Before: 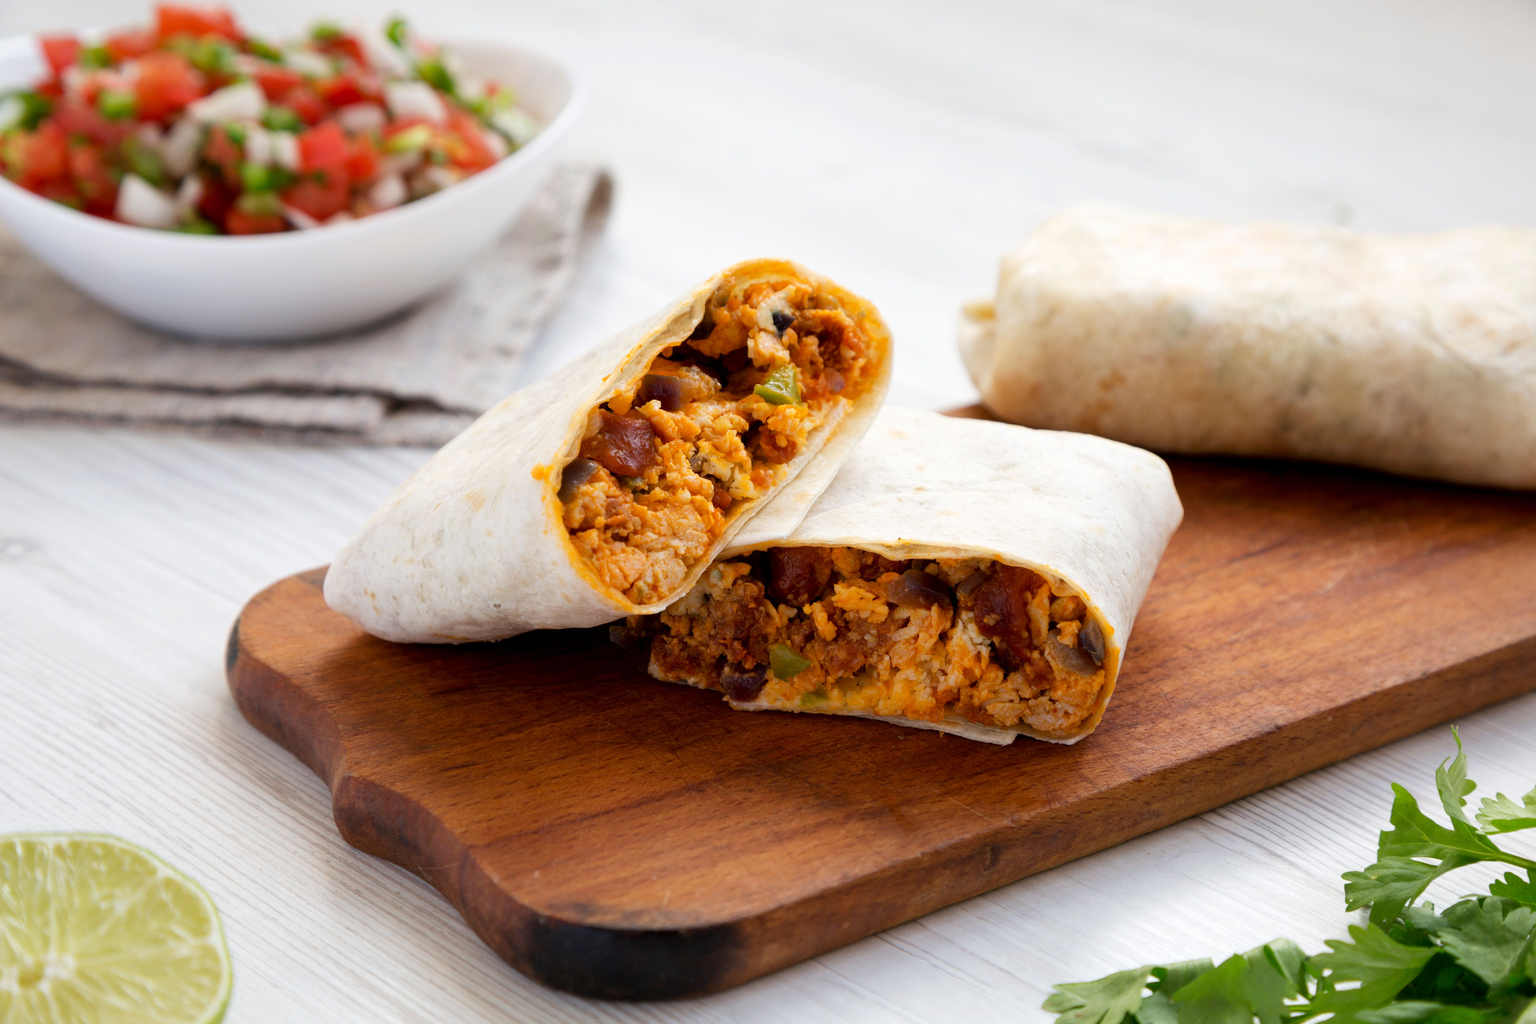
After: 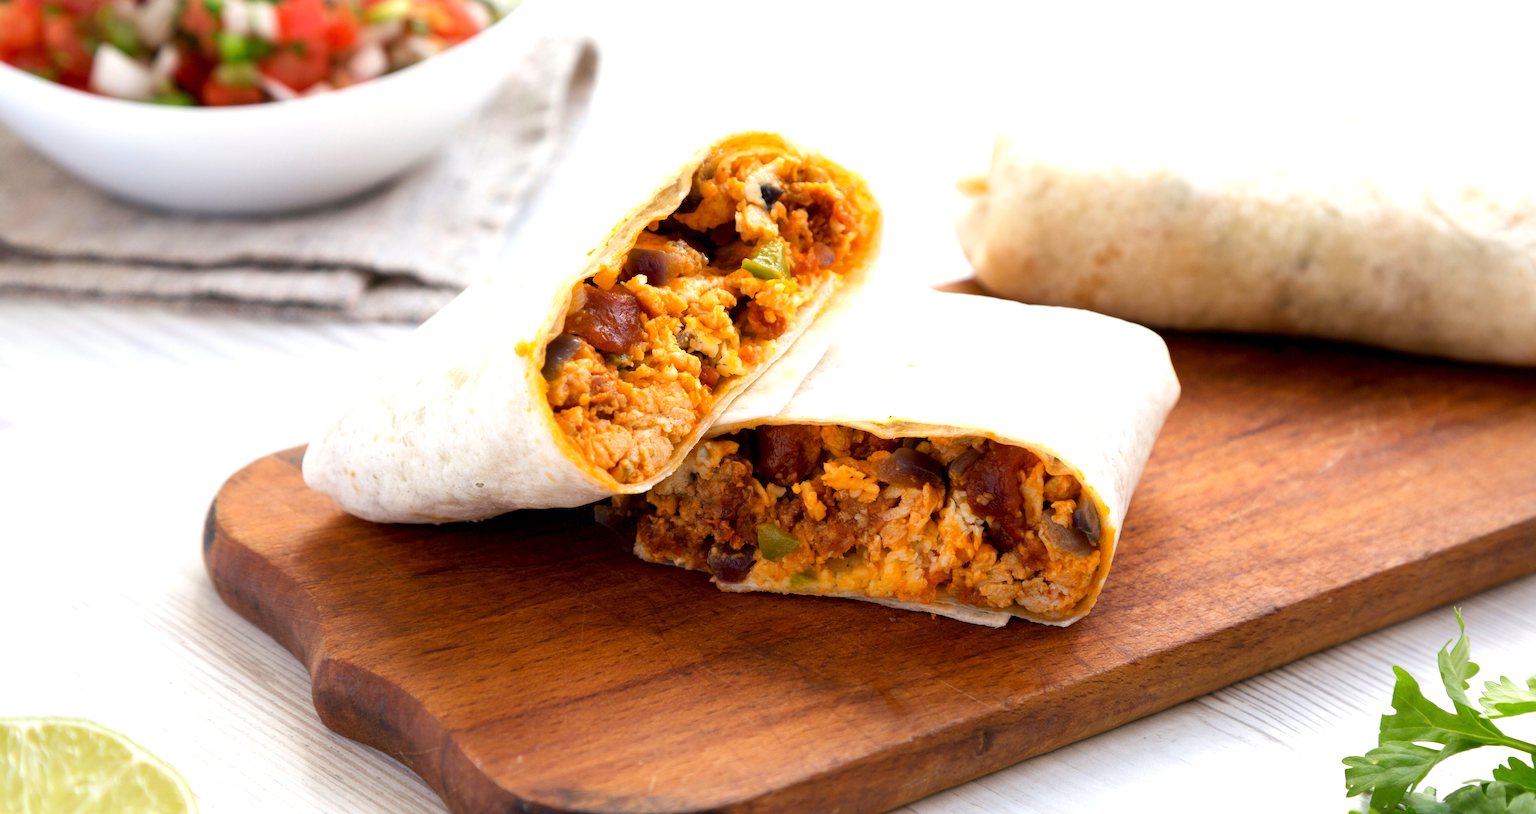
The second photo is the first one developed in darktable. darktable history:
exposure: exposure 0.564 EV, compensate highlight preservation false
crop and rotate: left 1.814%, top 12.818%, right 0.25%, bottom 9.225%
